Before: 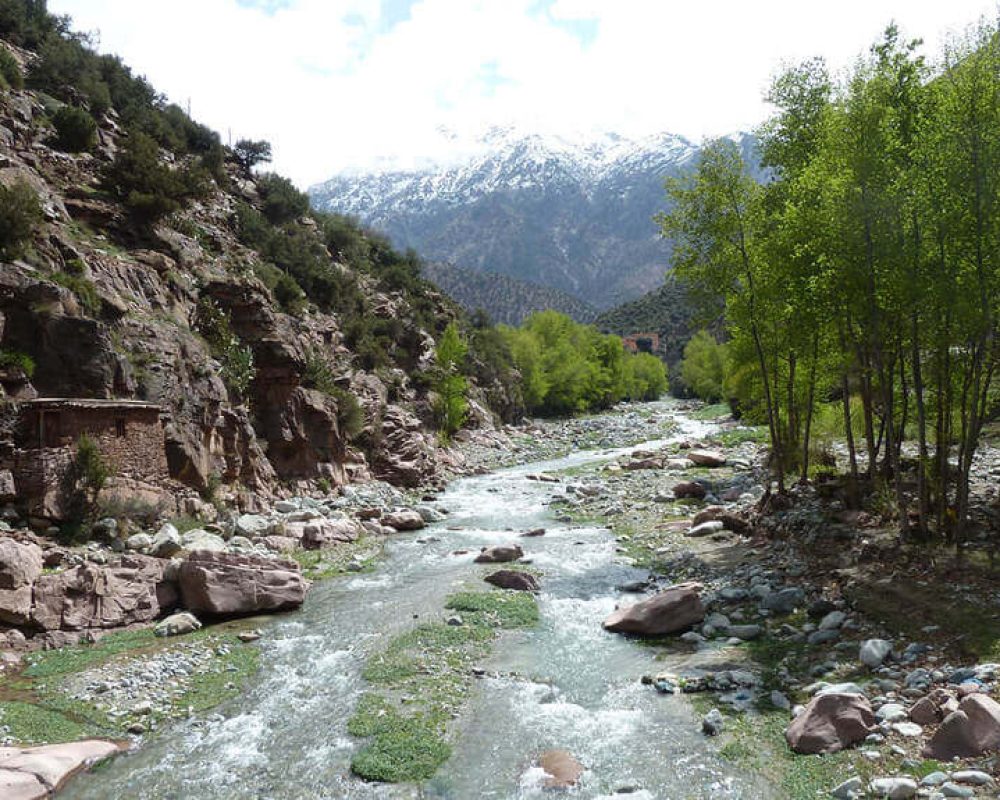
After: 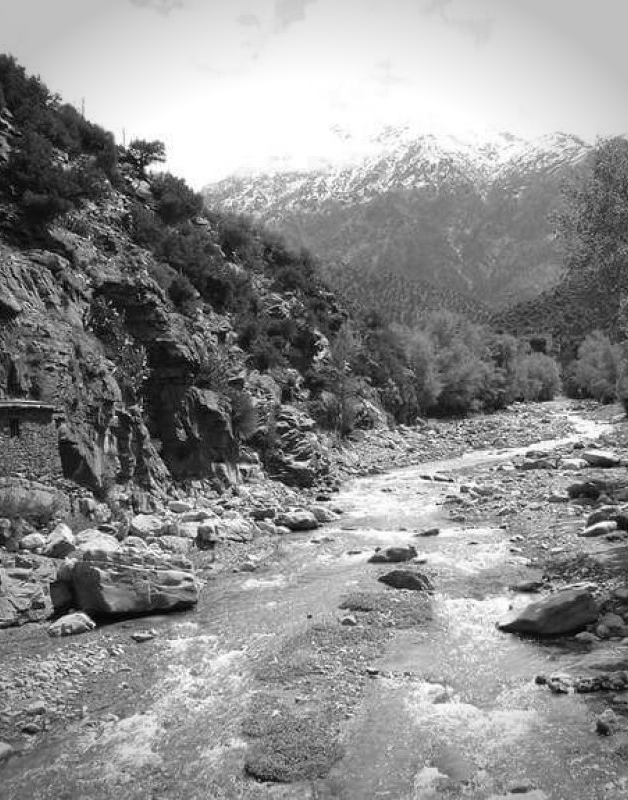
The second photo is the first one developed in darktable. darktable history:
crop: left 10.644%, right 26.528%
monochrome: on, module defaults
vignetting: fall-off radius 31.48%, brightness -0.472
